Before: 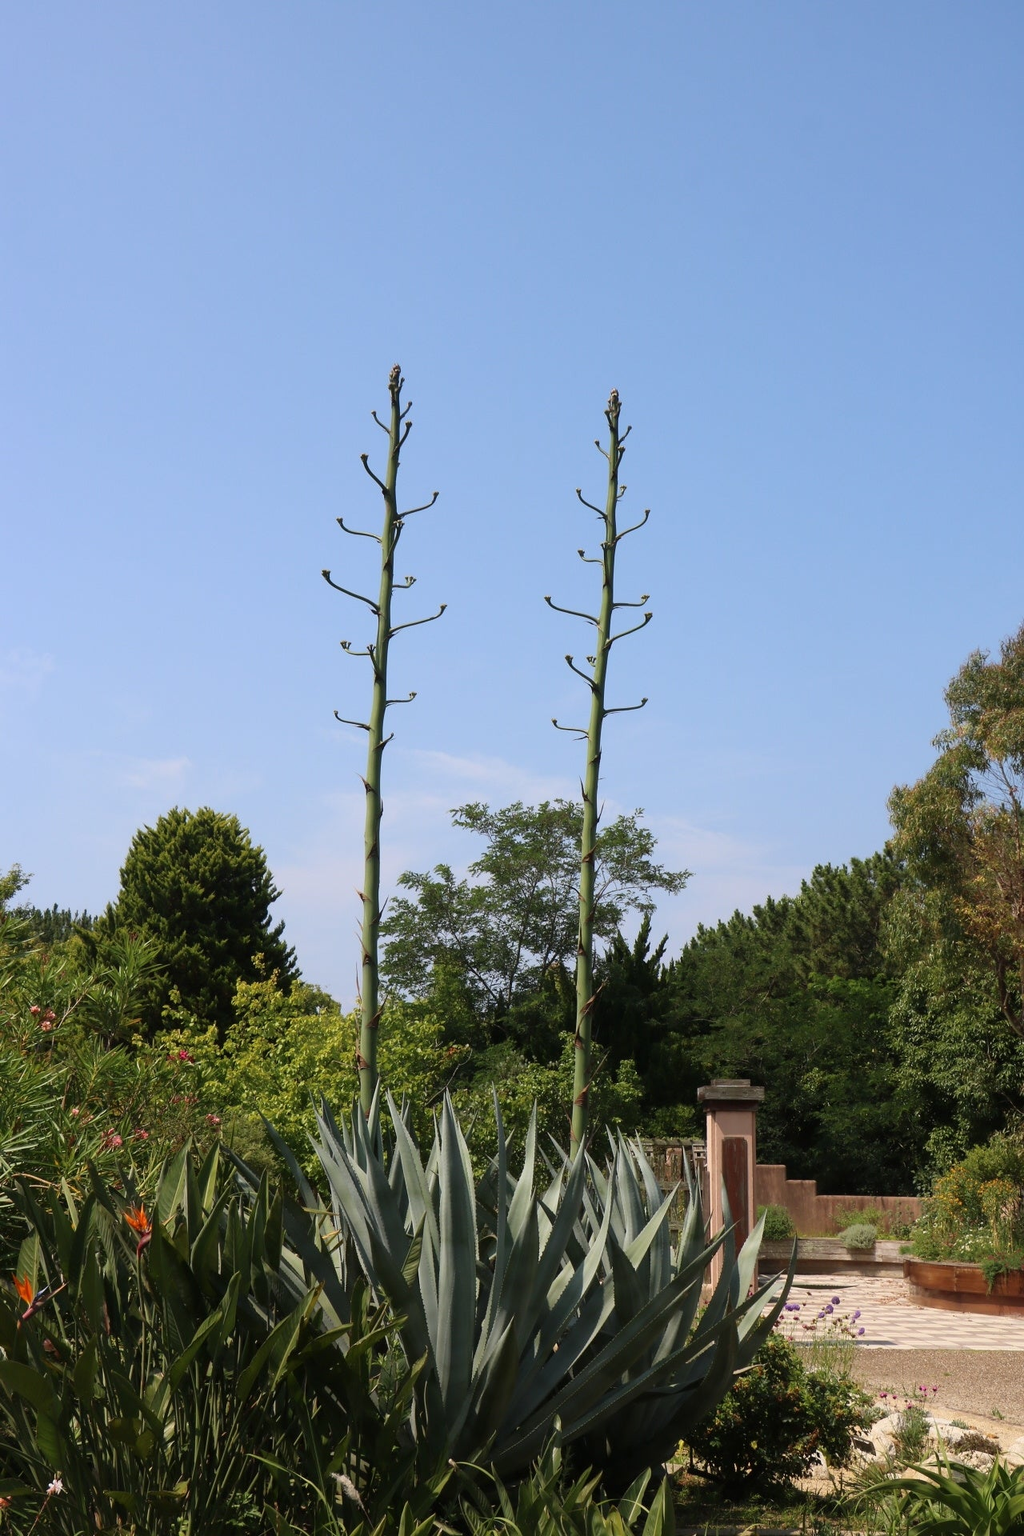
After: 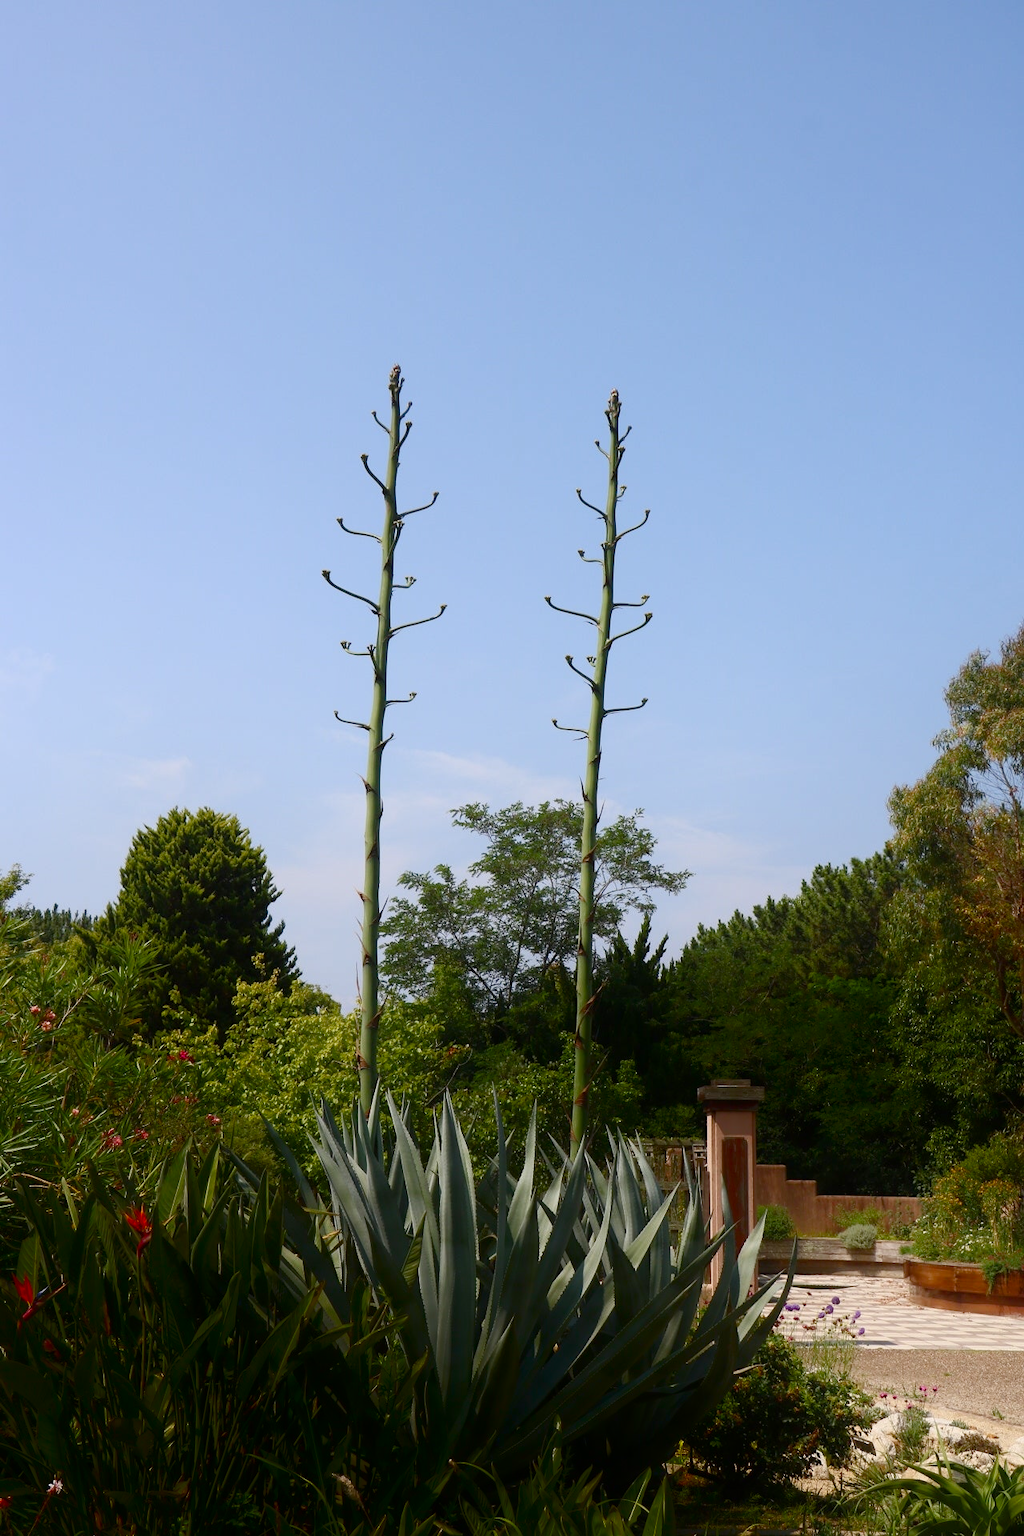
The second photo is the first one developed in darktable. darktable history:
shadows and highlights: shadows -70, highlights 35, soften with gaussian
color balance rgb: perceptual saturation grading › global saturation 20%, perceptual saturation grading › highlights -25%, perceptual saturation grading › shadows 50%, global vibrance -25%
